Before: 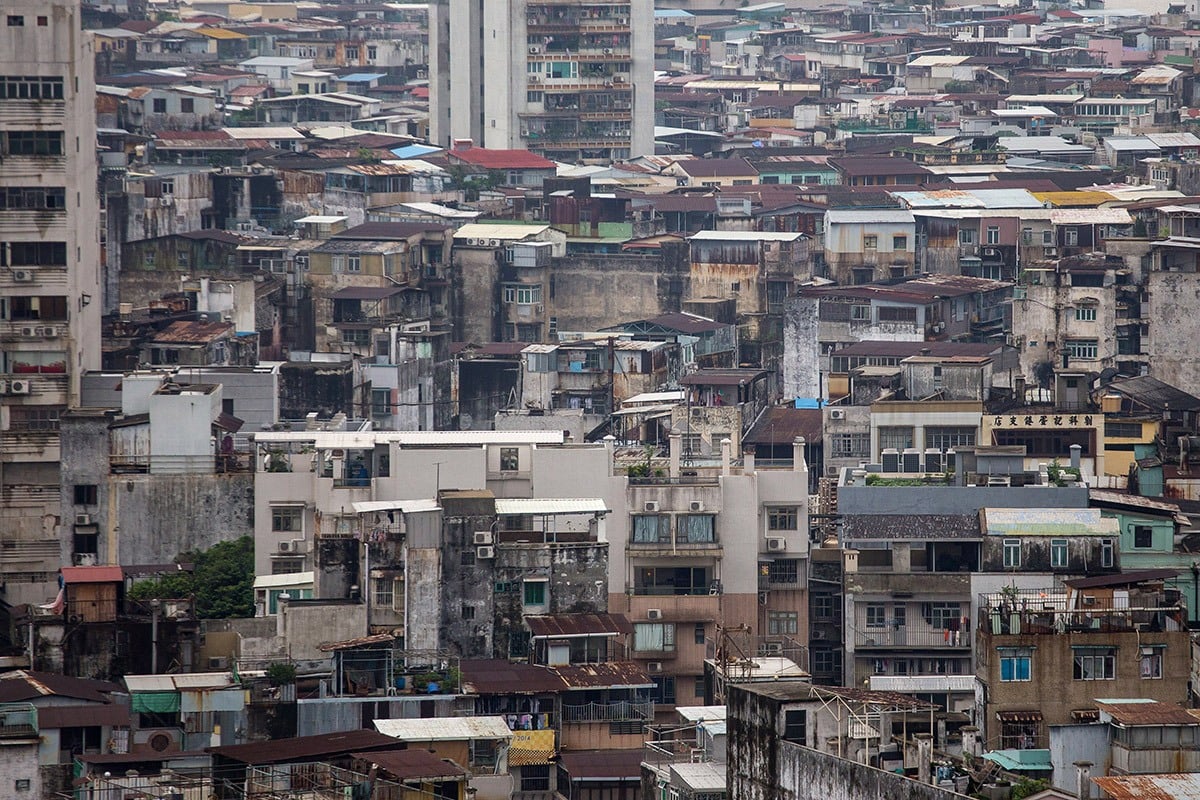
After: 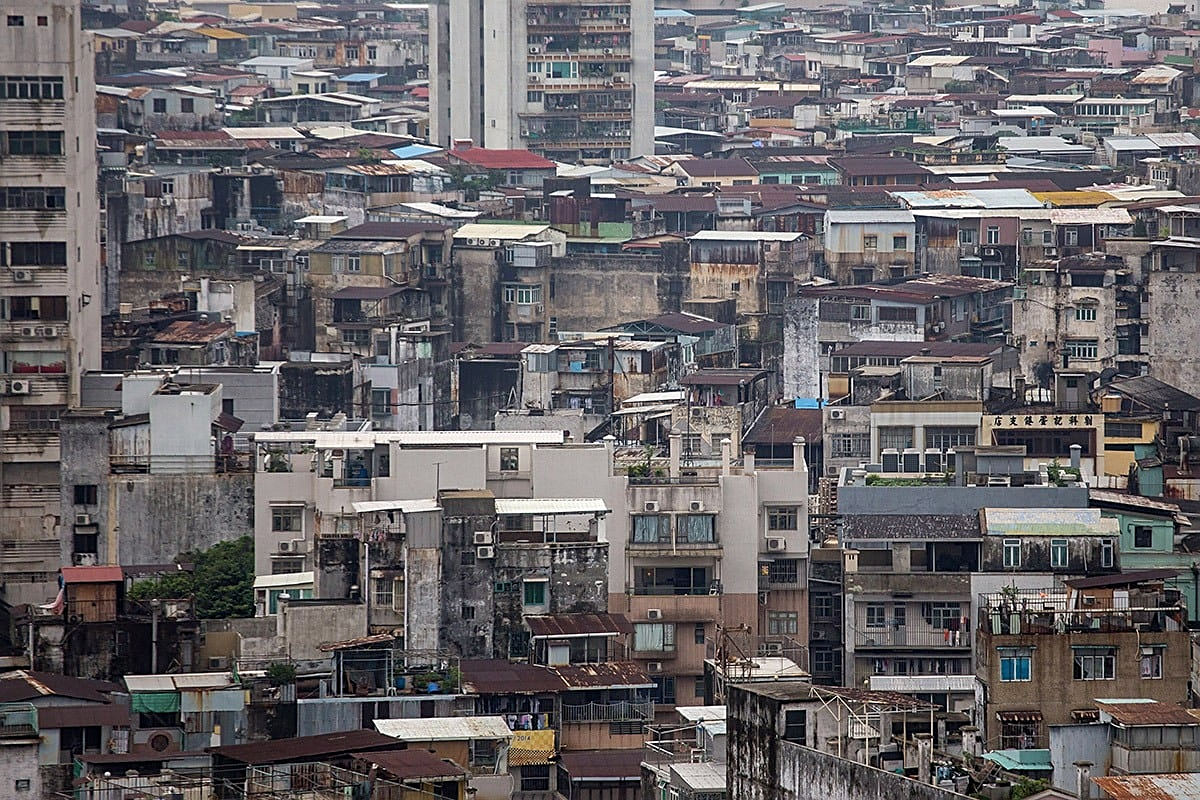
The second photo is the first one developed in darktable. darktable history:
shadows and highlights: shadows 25, highlights -25
sharpen: on, module defaults
